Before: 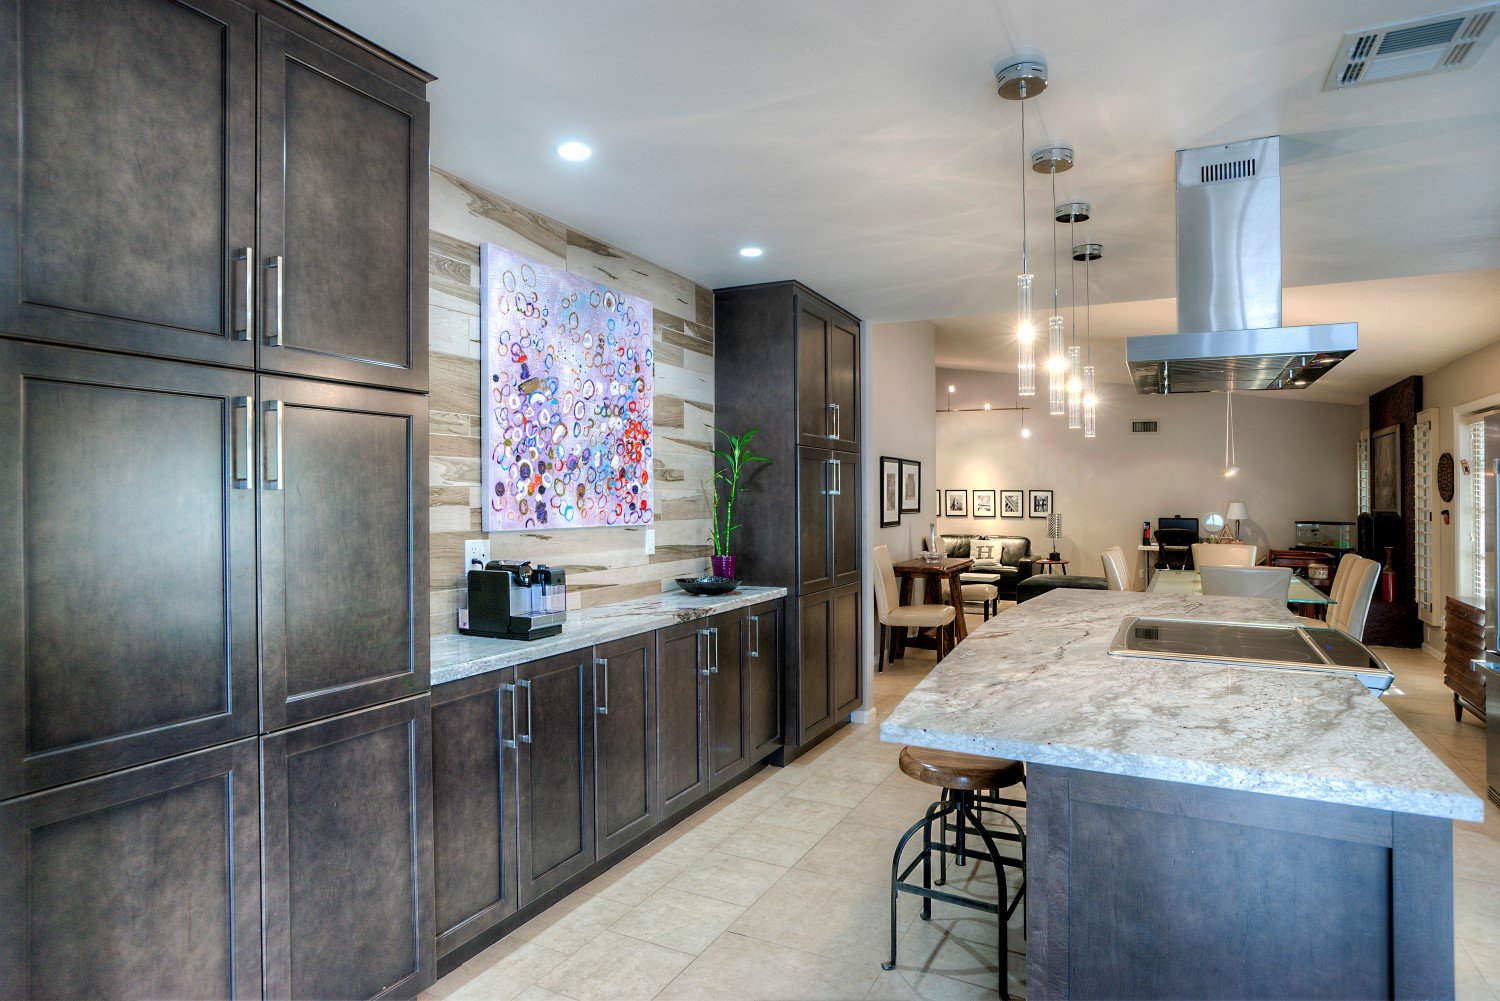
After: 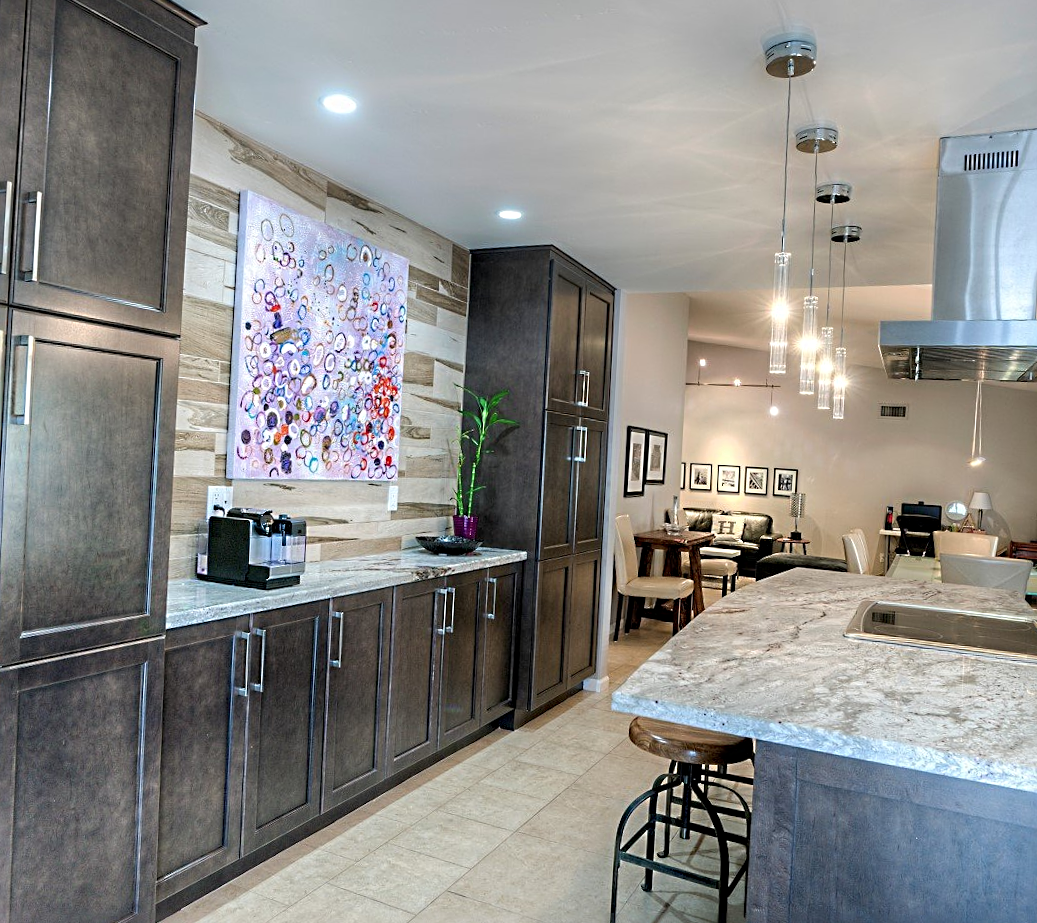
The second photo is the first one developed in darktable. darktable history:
crop and rotate: angle -3.27°, left 14.277%, top 0.028%, right 10.766%, bottom 0.028%
sharpen: radius 4
